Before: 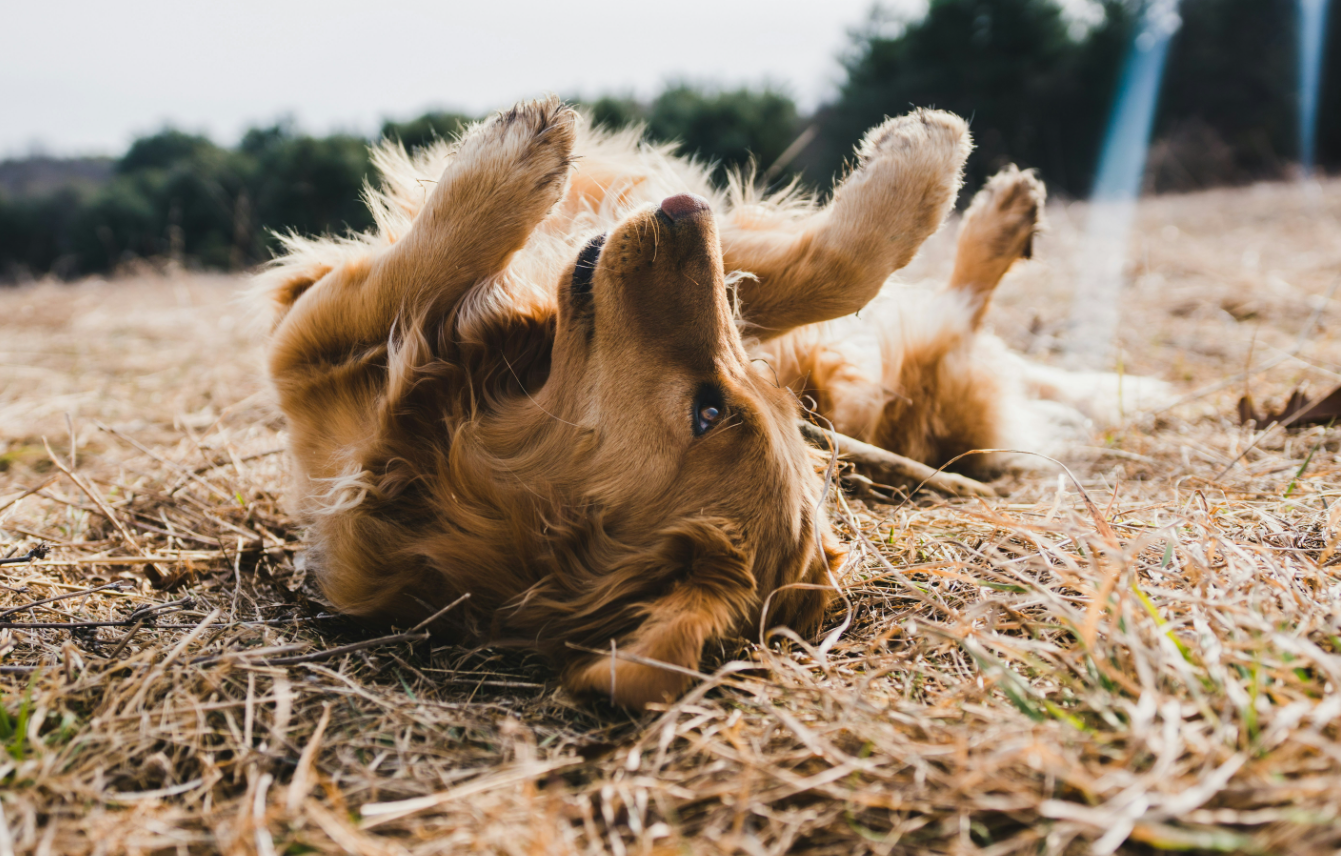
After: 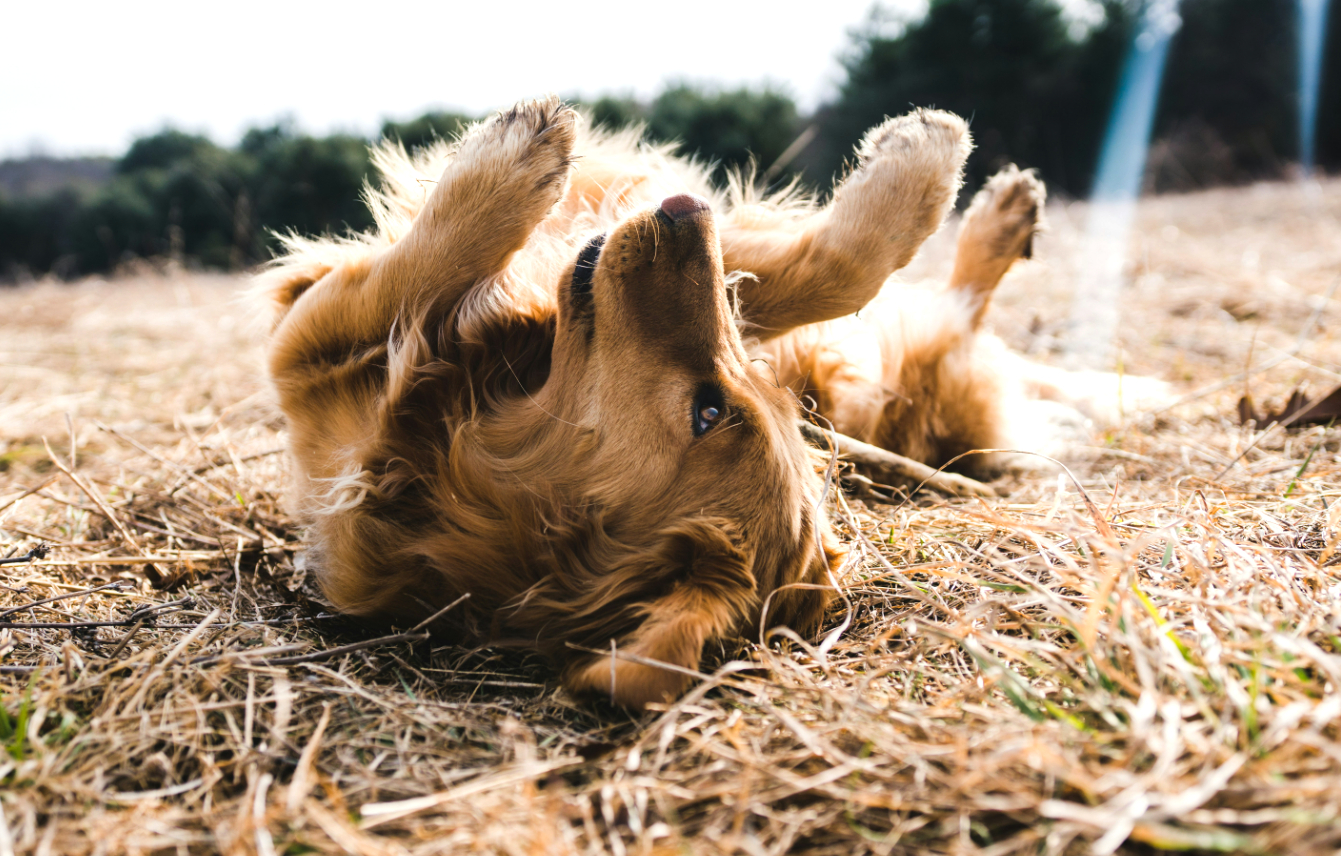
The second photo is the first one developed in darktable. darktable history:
tone equalizer: -8 EV -0.387 EV, -7 EV -0.399 EV, -6 EV -0.308 EV, -5 EV -0.232 EV, -3 EV 0.24 EV, -2 EV 0.315 EV, -1 EV 0.409 EV, +0 EV 0.418 EV, mask exposure compensation -0.5 EV
